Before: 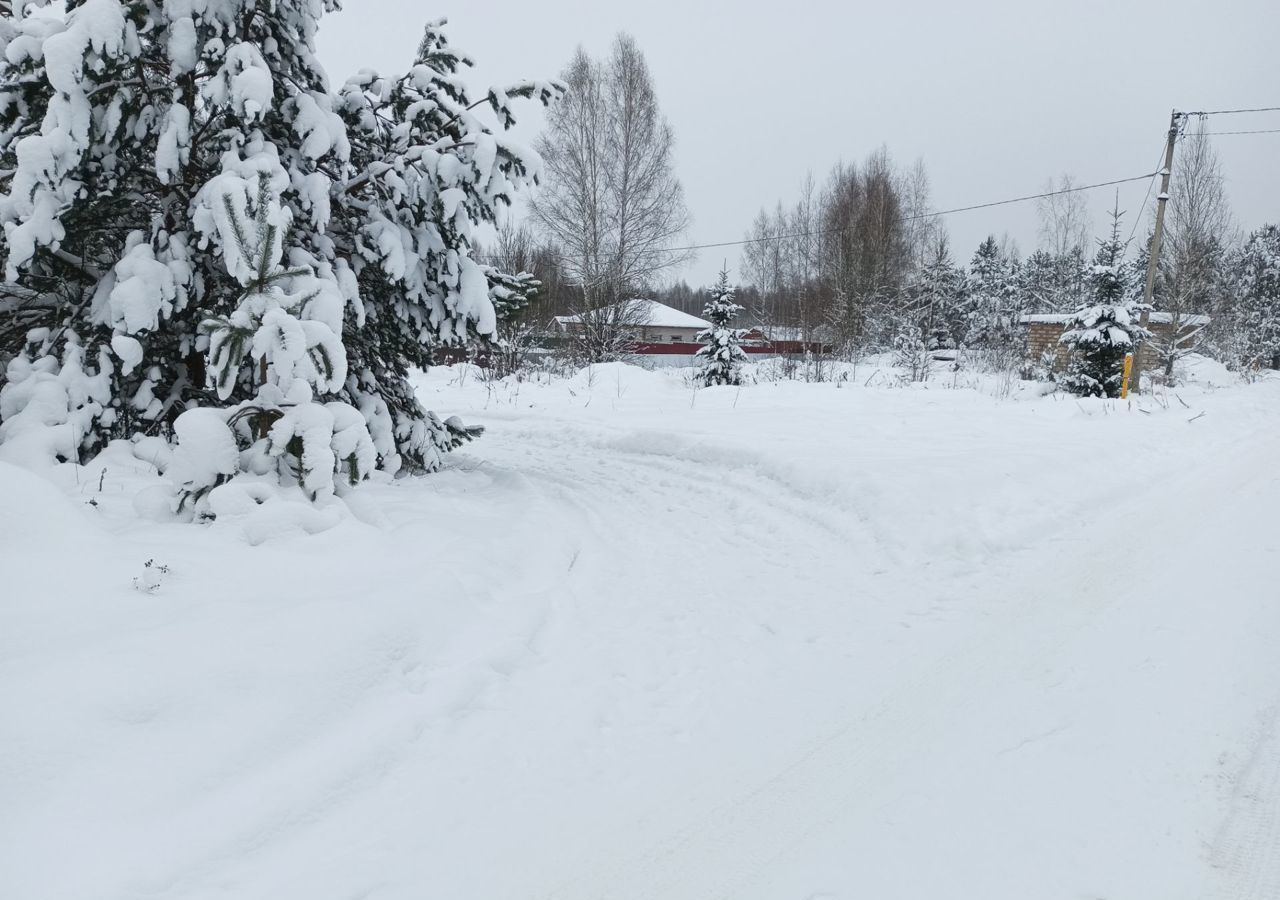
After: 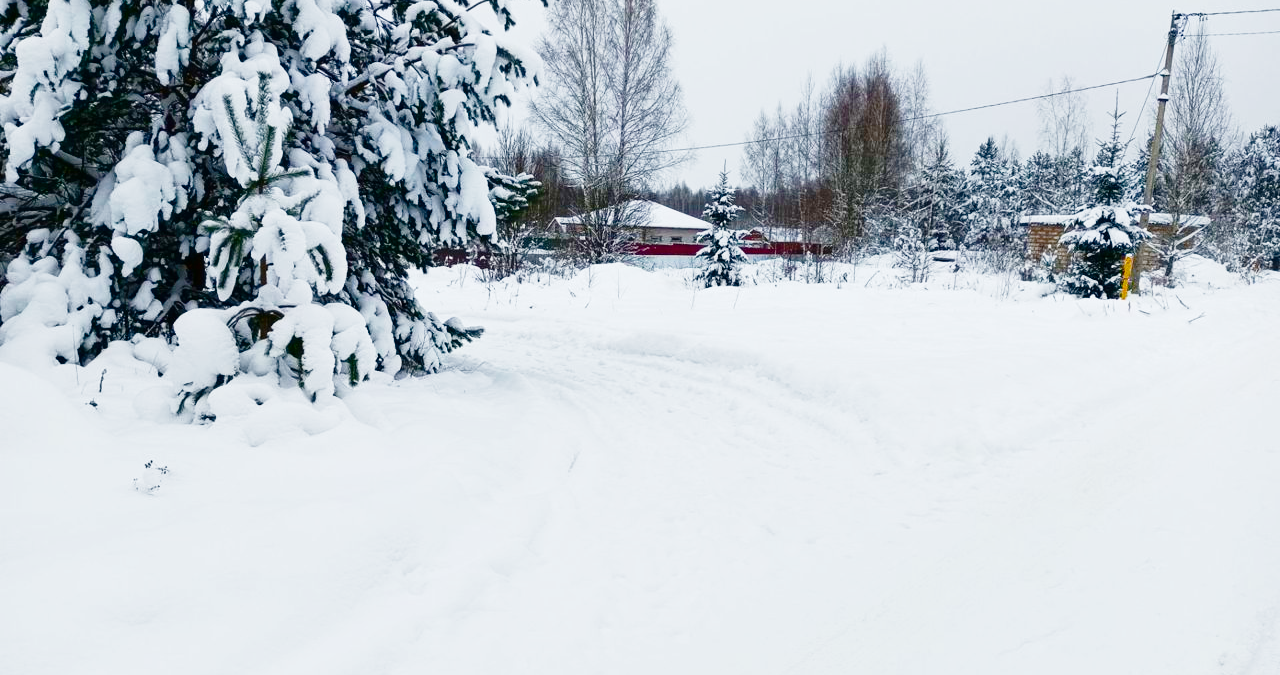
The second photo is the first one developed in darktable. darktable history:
contrast brightness saturation: brightness -0.254, saturation 0.203
crop: top 11.025%, bottom 13.894%
color balance rgb: perceptual saturation grading › global saturation 39.073%, perceptual saturation grading › highlights -25.368%, perceptual saturation grading › mid-tones 34.724%, perceptual saturation grading › shadows 35.847%
base curve: curves: ch0 [(0, 0) (0.028, 0.03) (0.121, 0.232) (0.46, 0.748) (0.859, 0.968) (1, 1)], preserve colors none
